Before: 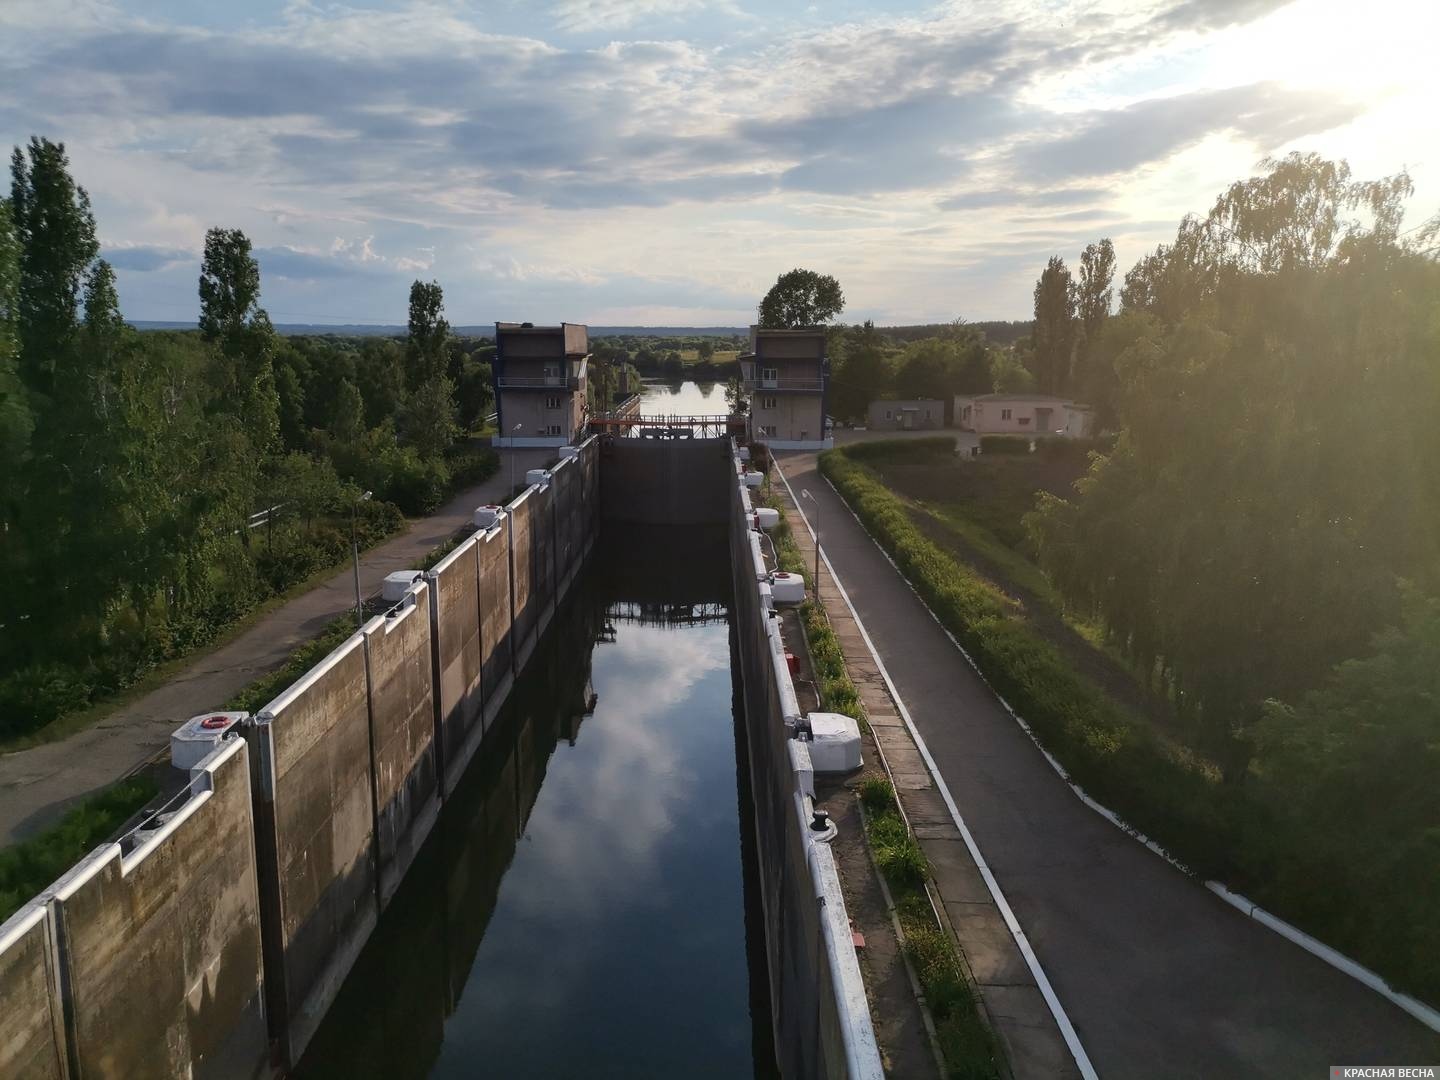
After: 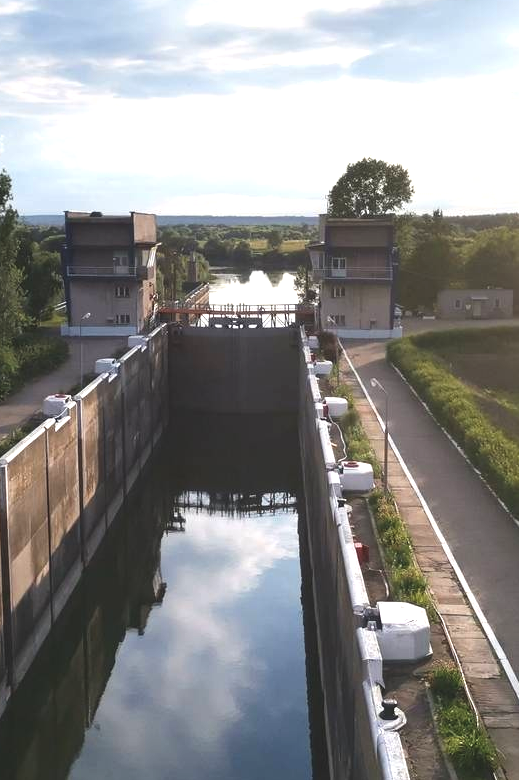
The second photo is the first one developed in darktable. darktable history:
crop and rotate: left 29.956%, top 10.366%, right 33.947%, bottom 17.381%
exposure: black level correction -0.005, exposure 1 EV, compensate exposure bias true, compensate highlight preservation false
